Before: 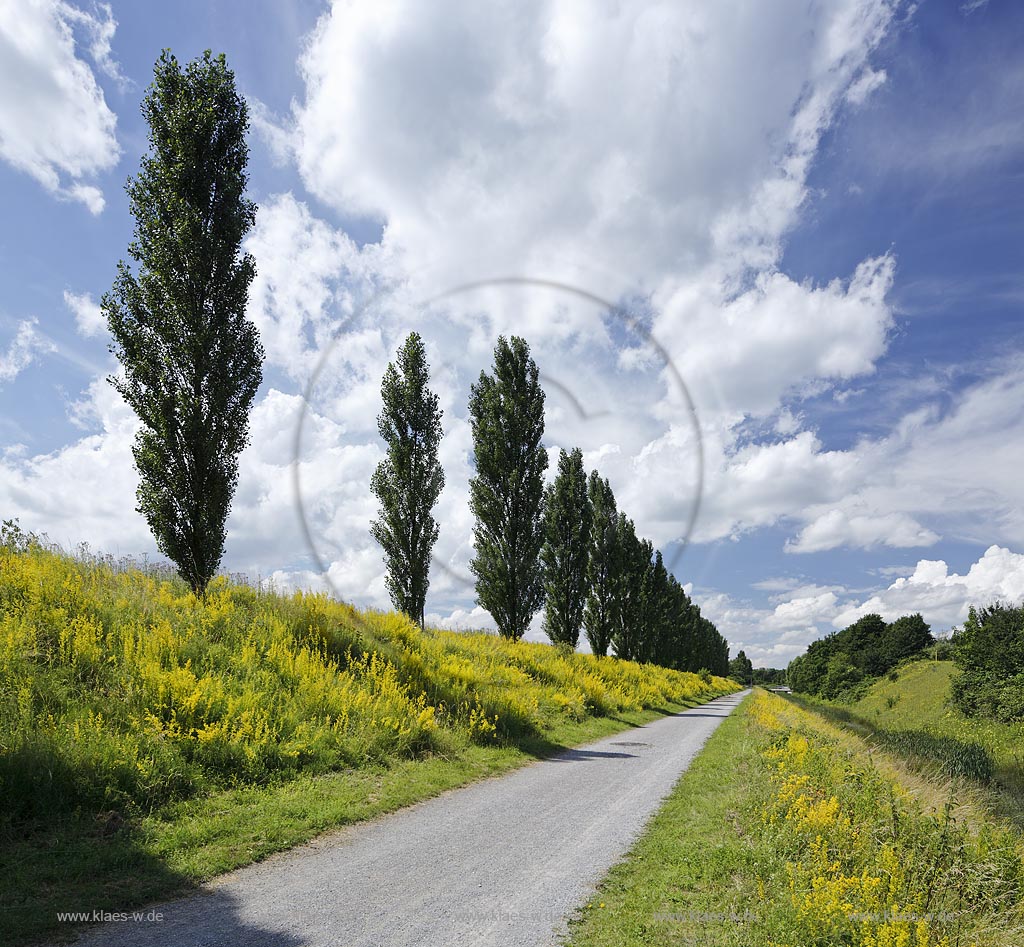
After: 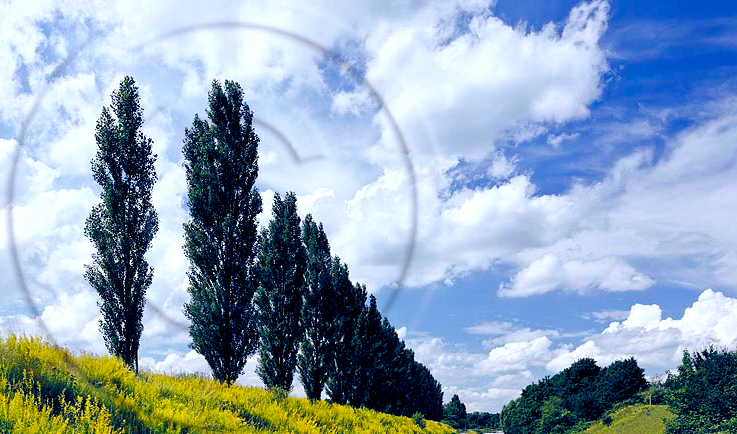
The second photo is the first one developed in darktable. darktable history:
crop and rotate: left 27.938%, top 27.046%, bottom 27.046%
color balance rgb: shadows lift › luminance -41.13%, shadows lift › chroma 14.13%, shadows lift › hue 260°, power › luminance -3.76%, power › chroma 0.56%, power › hue 40.37°, highlights gain › luminance 16.81%, highlights gain › chroma 2.94%, highlights gain › hue 260°, global offset › luminance -0.29%, global offset › chroma 0.31%, global offset › hue 260°, perceptual saturation grading › global saturation 20%, perceptual saturation grading › highlights -13.92%, perceptual saturation grading › shadows 50%
